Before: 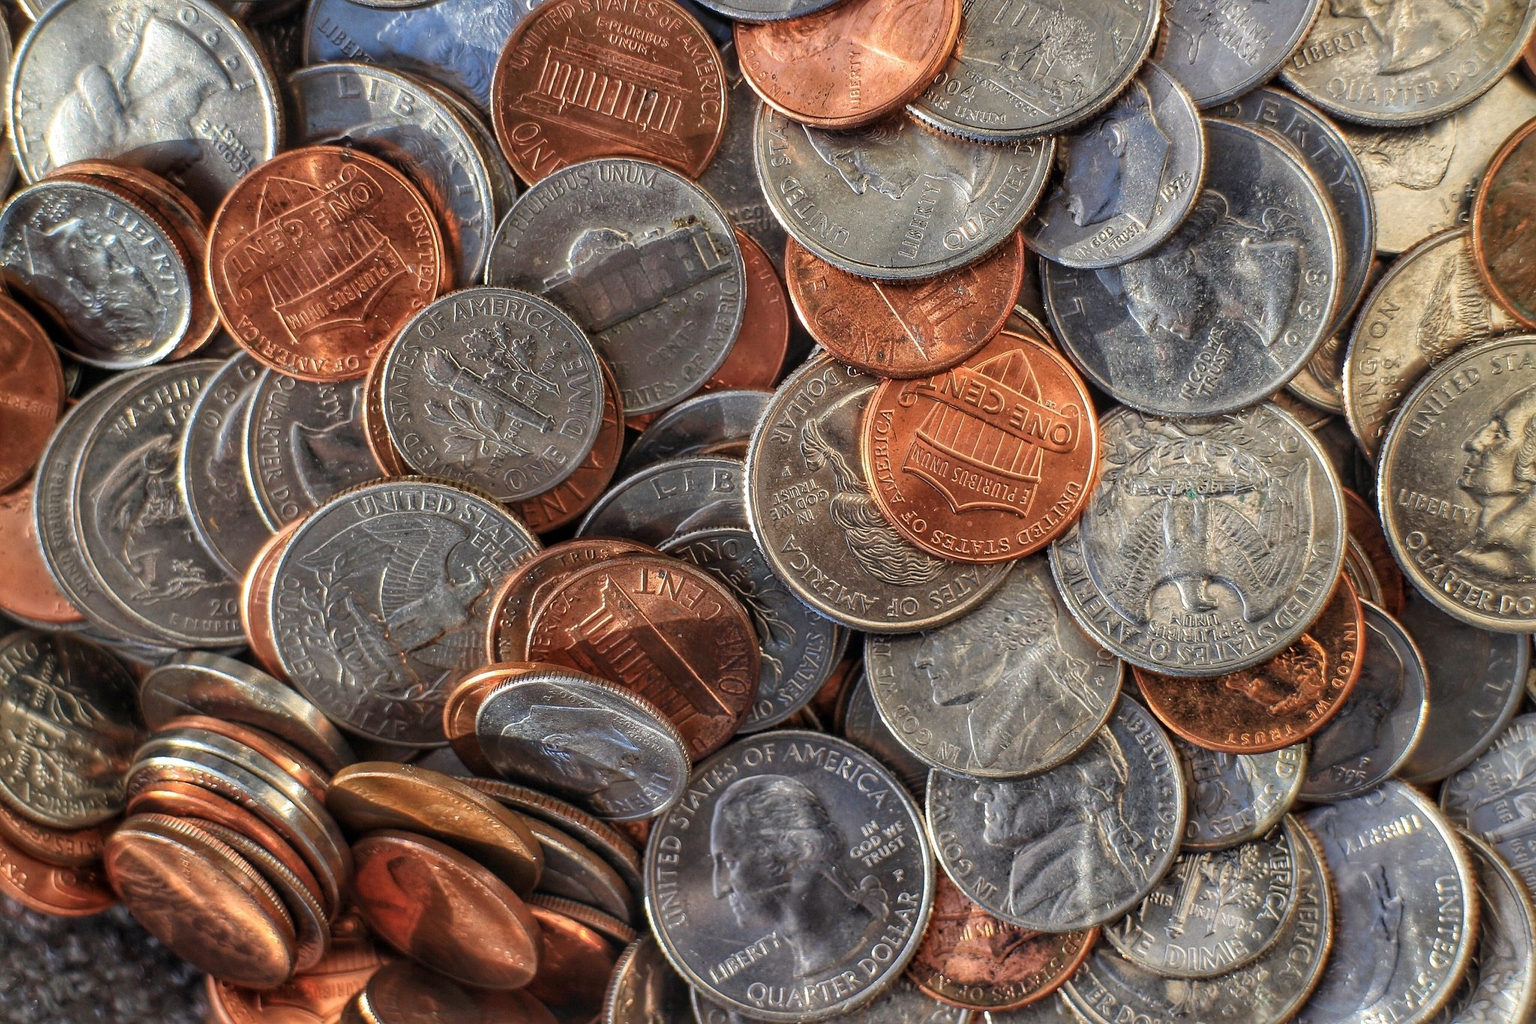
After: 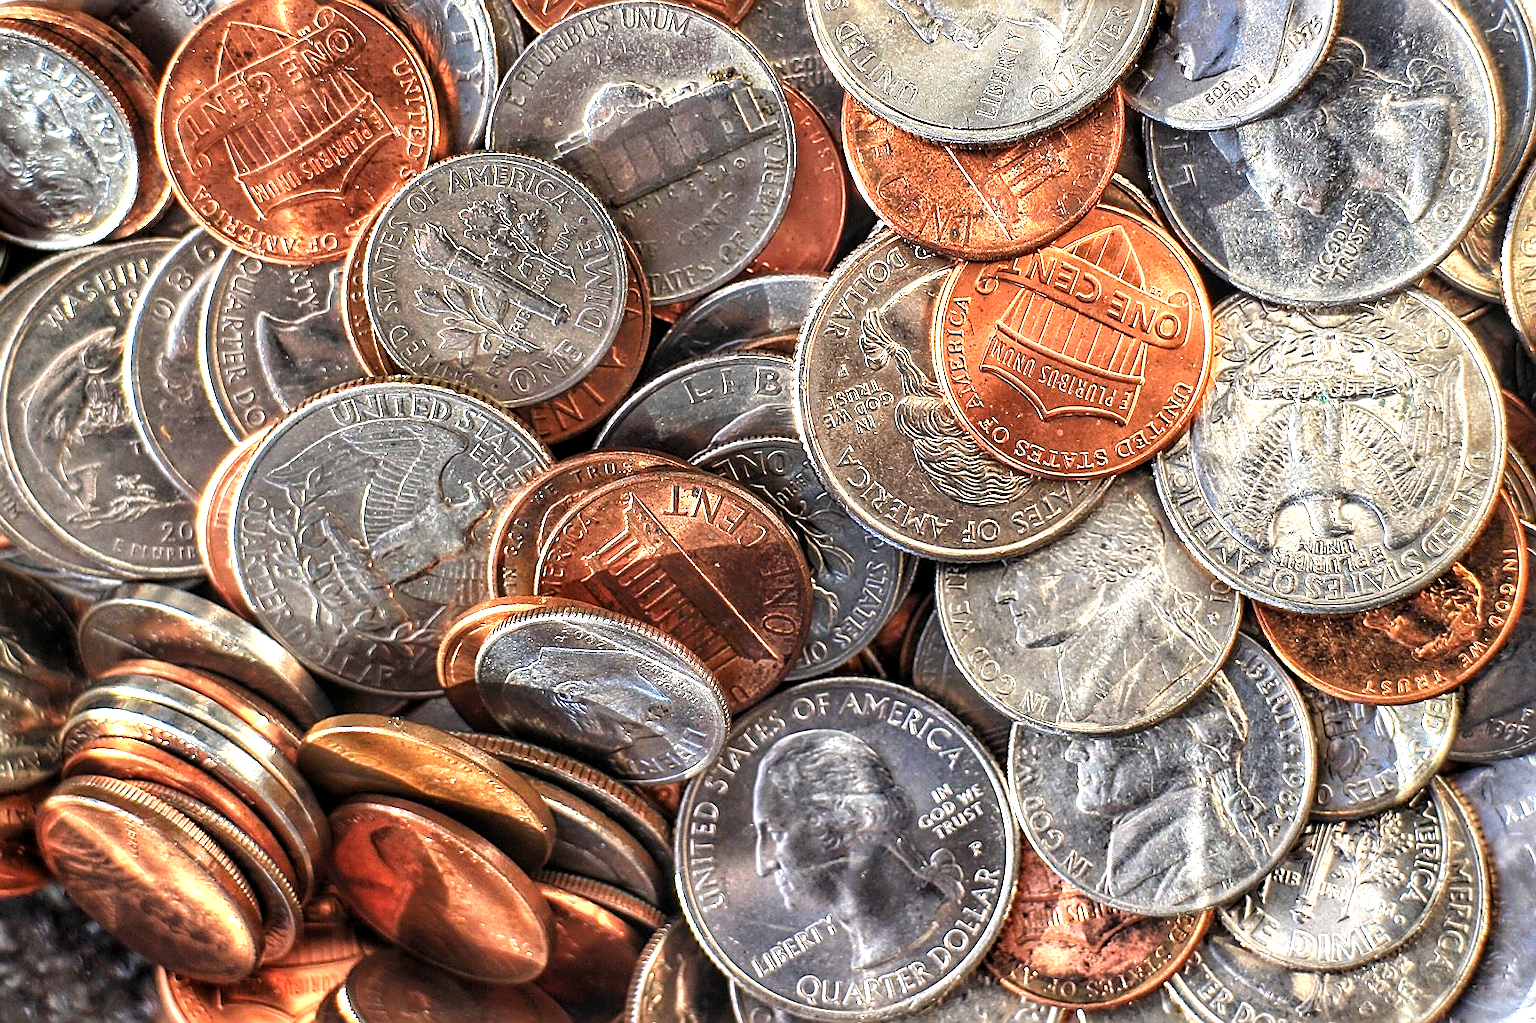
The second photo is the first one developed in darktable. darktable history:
crop and rotate: left 4.842%, top 15.51%, right 10.668%
sharpen: on, module defaults
levels: levels [0.012, 0.367, 0.697]
white balance: emerald 1
